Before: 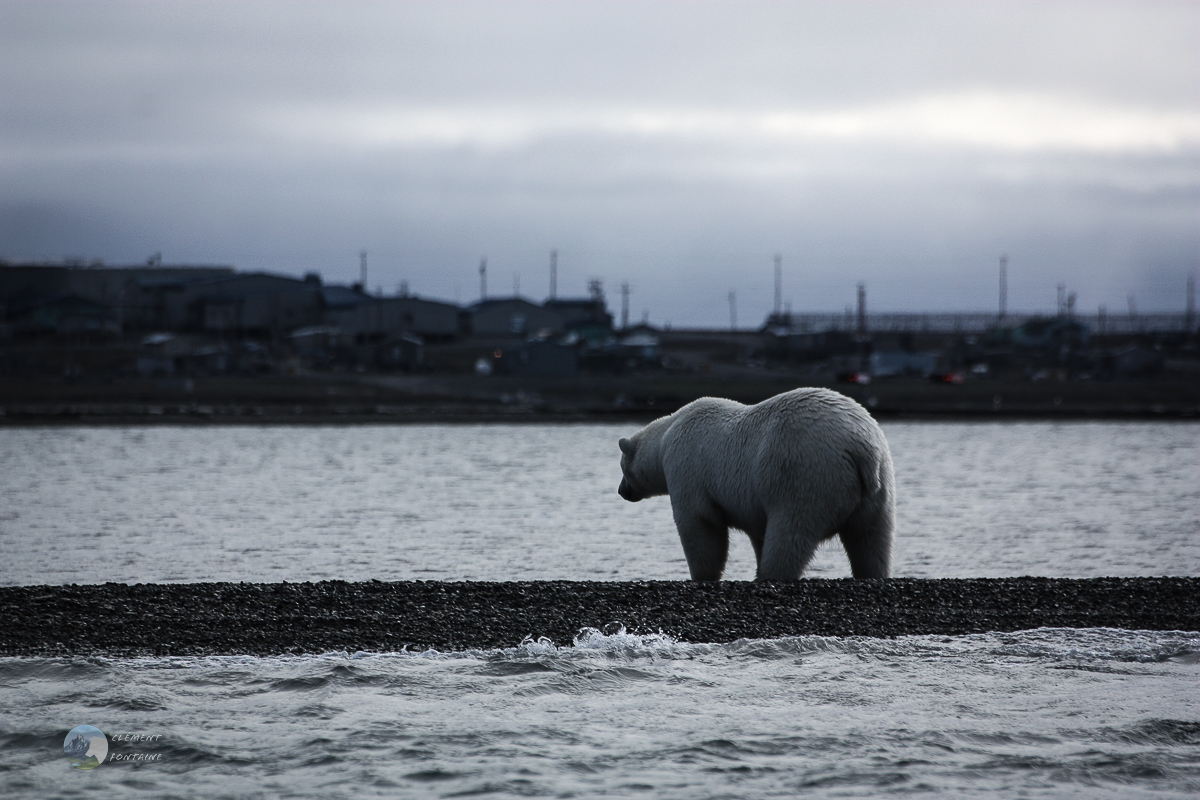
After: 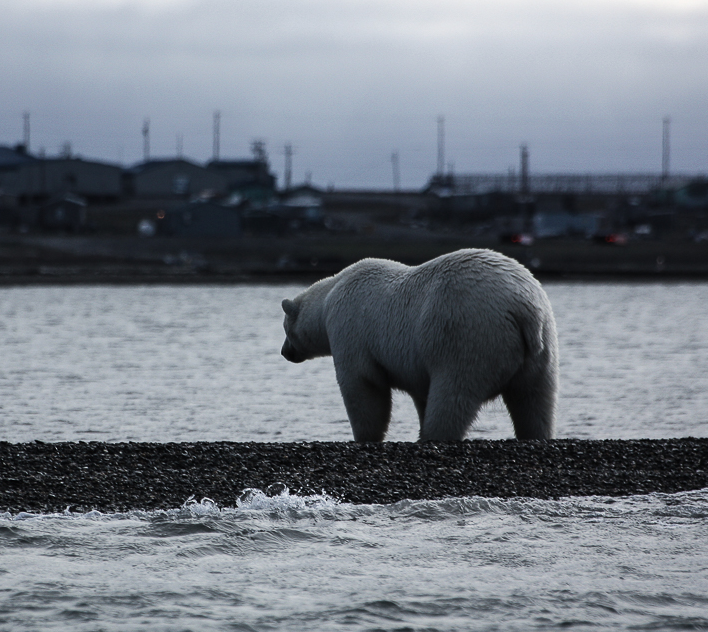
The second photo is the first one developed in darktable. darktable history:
crop and rotate: left 28.145%, top 17.393%, right 12.806%, bottom 3.601%
